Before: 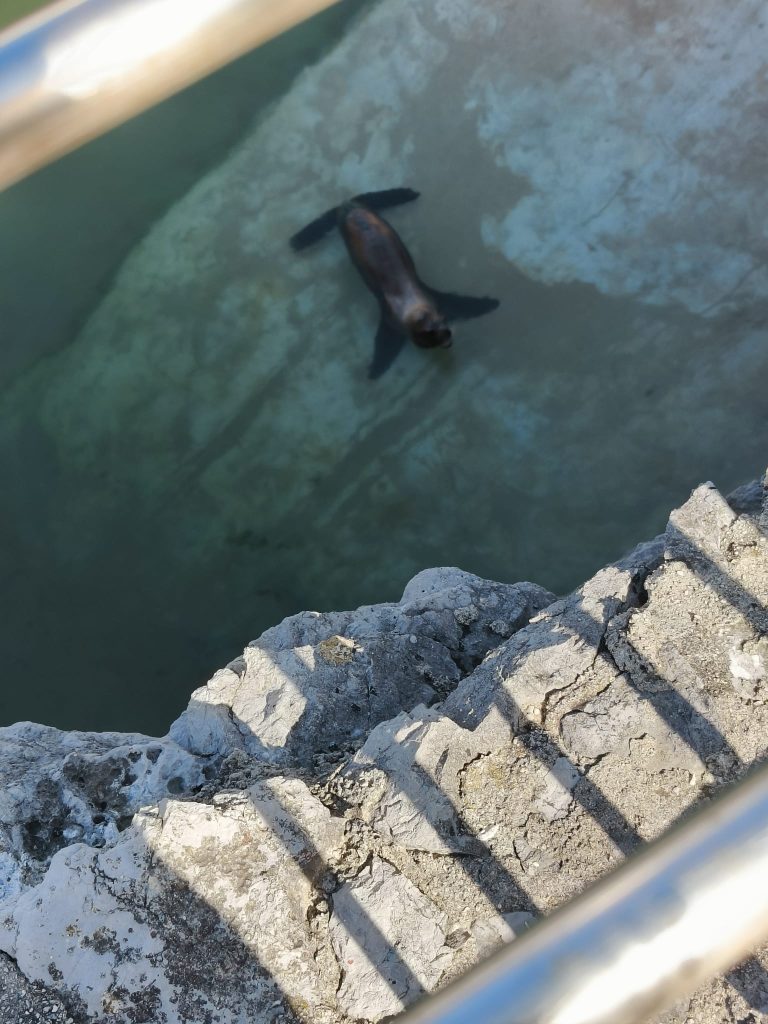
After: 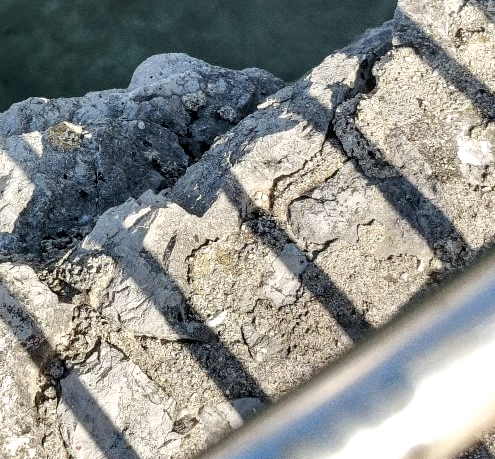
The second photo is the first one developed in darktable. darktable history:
crop and rotate: left 35.509%, top 50.238%, bottom 4.934%
local contrast: highlights 60%, shadows 60%, detail 160%
grain: coarseness 0.09 ISO
